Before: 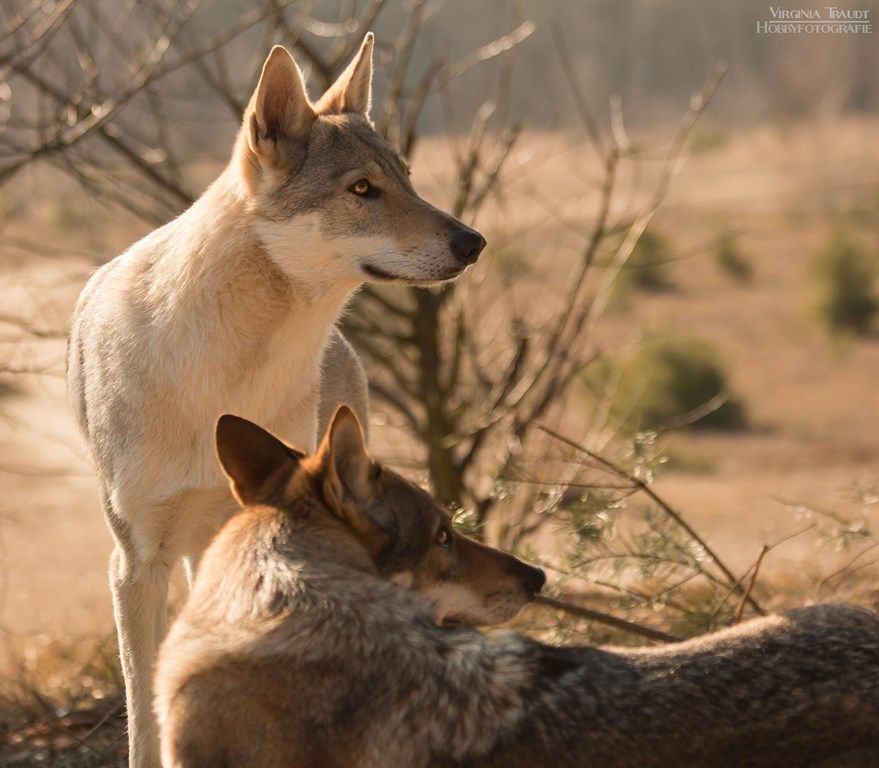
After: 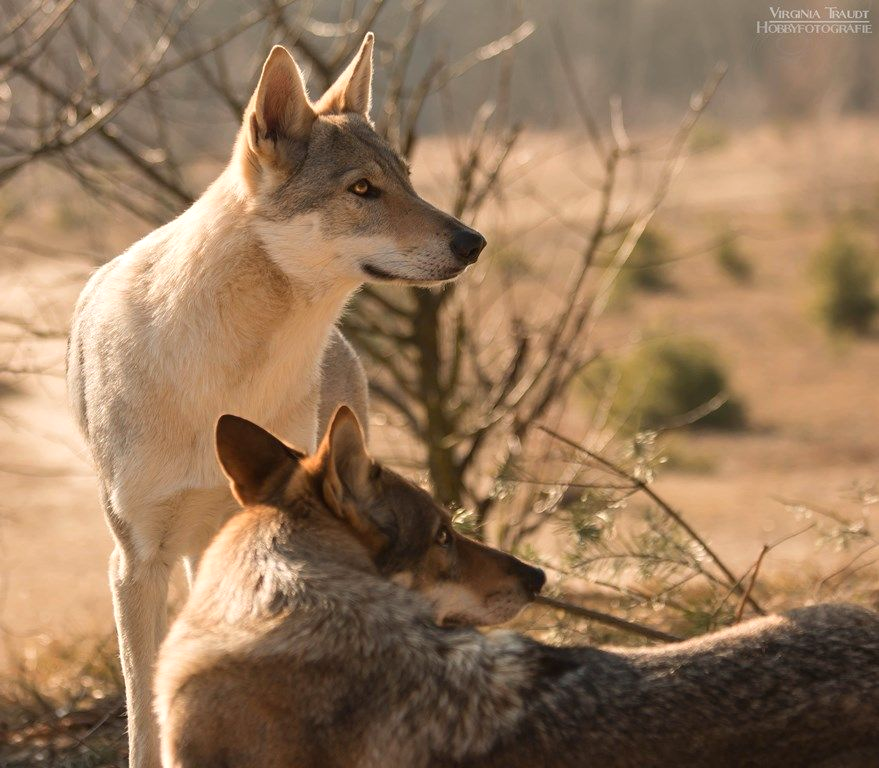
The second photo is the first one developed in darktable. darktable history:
levels: black 0.085%, levels [0, 0.48, 0.961]
